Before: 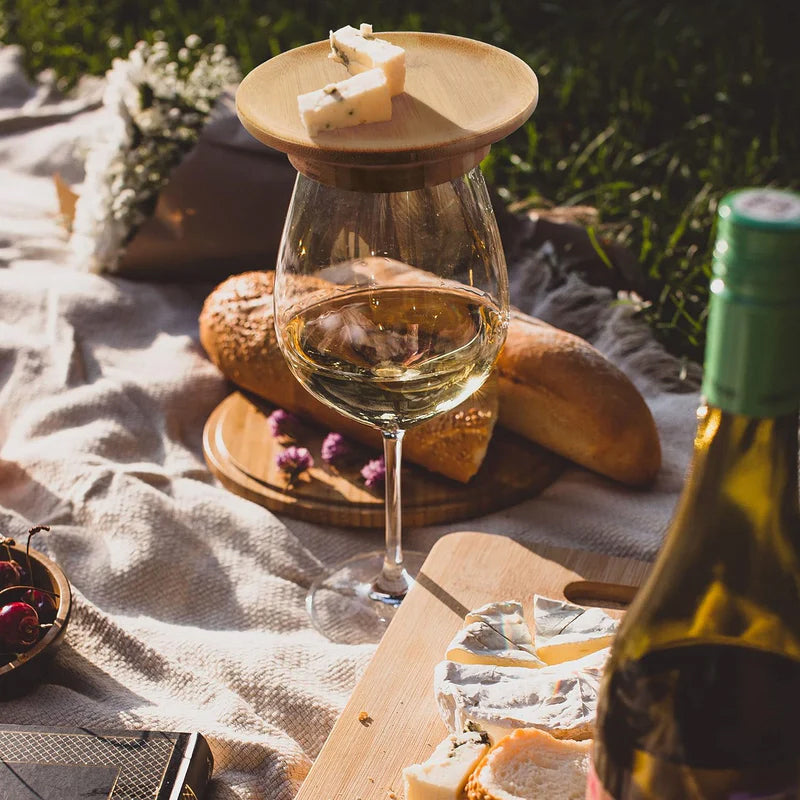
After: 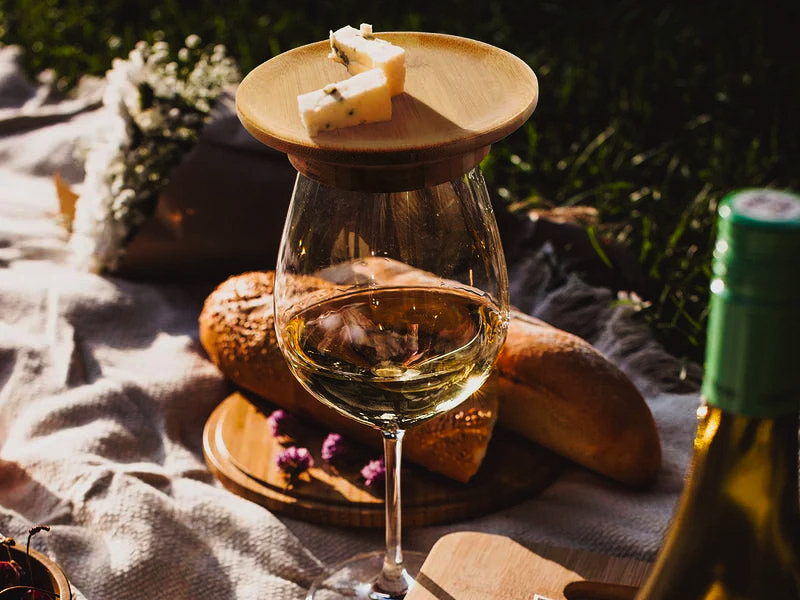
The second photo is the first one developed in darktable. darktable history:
tone curve: curves: ch0 [(0, 0) (0.003, 0.006) (0.011, 0.007) (0.025, 0.01) (0.044, 0.015) (0.069, 0.023) (0.1, 0.031) (0.136, 0.045) (0.177, 0.066) (0.224, 0.098) (0.277, 0.139) (0.335, 0.194) (0.399, 0.254) (0.468, 0.346) (0.543, 0.45) (0.623, 0.56) (0.709, 0.667) (0.801, 0.78) (0.898, 0.891) (1, 1)], preserve colors none
crop: bottom 24.988%
